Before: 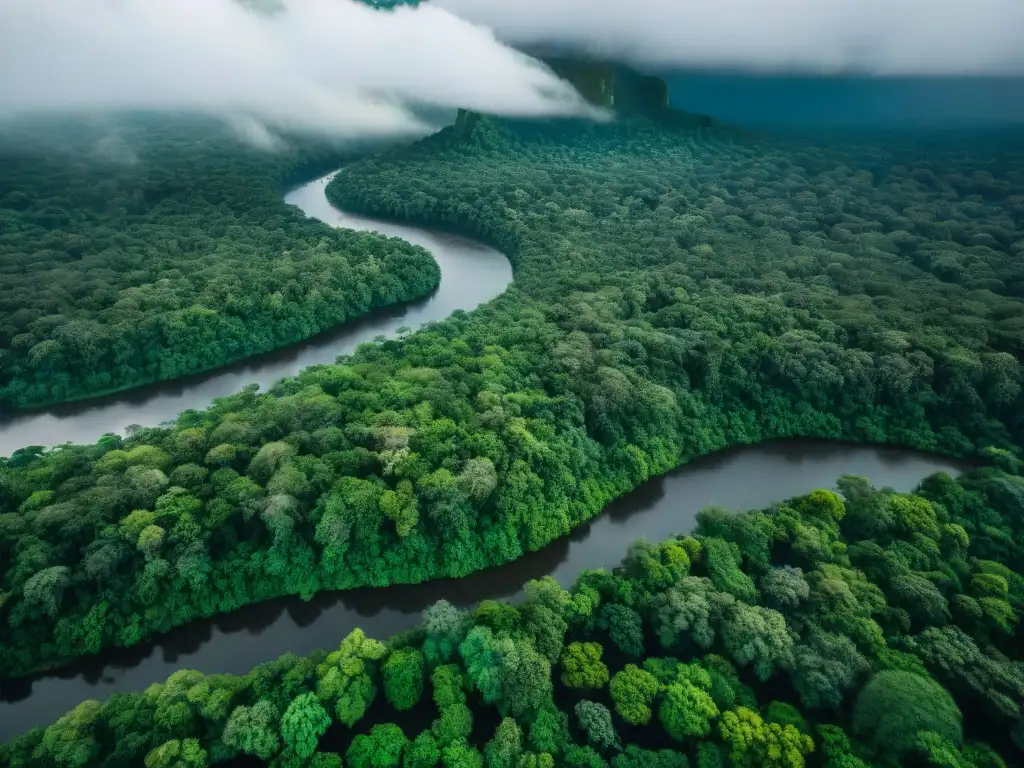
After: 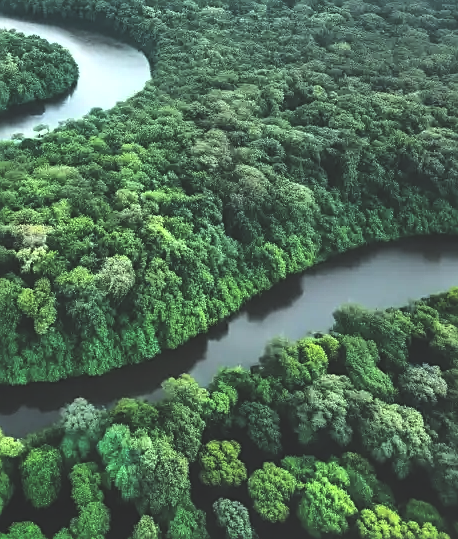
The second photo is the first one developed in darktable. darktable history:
crop: left 35.443%, top 26.338%, right 19.788%, bottom 3.415%
exposure: black level correction -0.041, exposure 0.062 EV, compensate highlight preservation false
tone equalizer: -8 EV -0.742 EV, -7 EV -0.716 EV, -6 EV -0.62 EV, -5 EV -0.361 EV, -3 EV 0.381 EV, -2 EV 0.6 EV, -1 EV 0.678 EV, +0 EV 0.748 EV, edges refinement/feathering 500, mask exposure compensation -1.57 EV, preserve details no
sharpen: on, module defaults
shadows and highlights: low approximation 0.01, soften with gaussian
levels: black 0.041%, levels [0.062, 0.494, 0.925]
